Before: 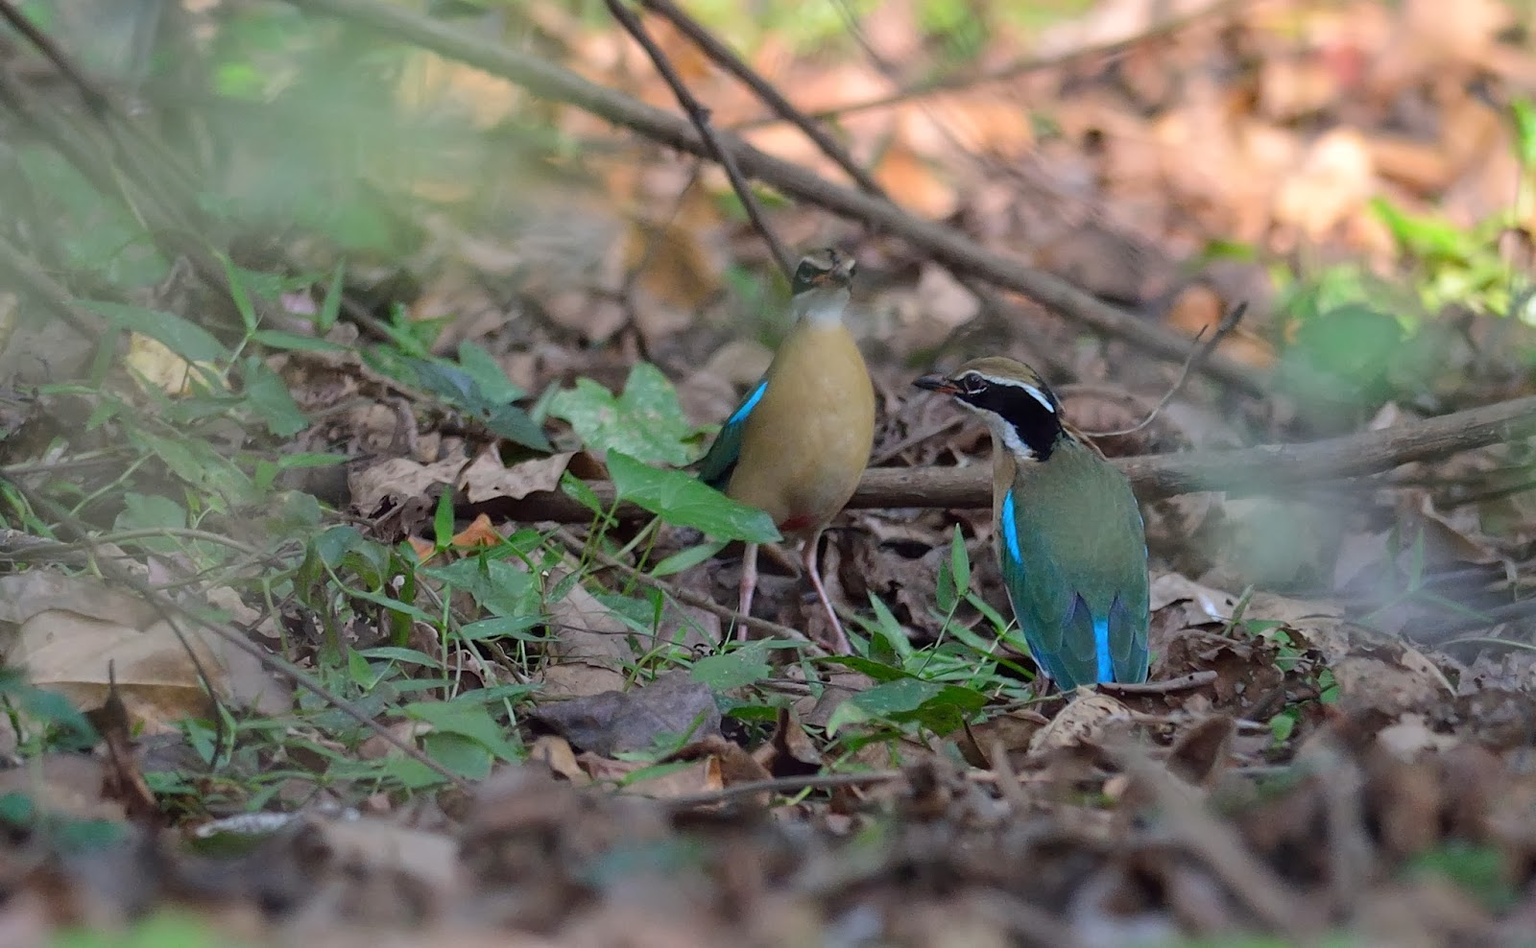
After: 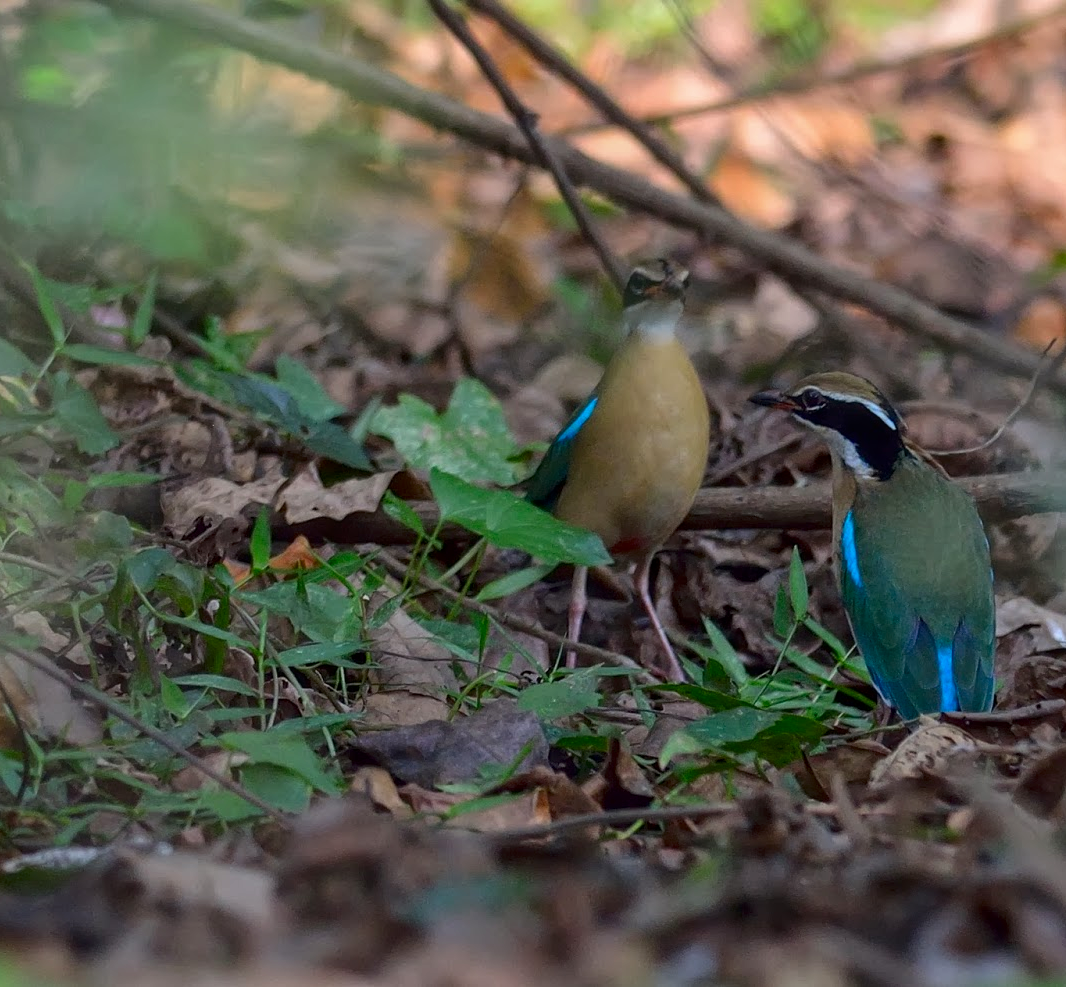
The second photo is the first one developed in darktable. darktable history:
crop and rotate: left 12.648%, right 20.685%
local contrast: detail 110%
contrast brightness saturation: contrast 0.07, brightness -0.14, saturation 0.11
